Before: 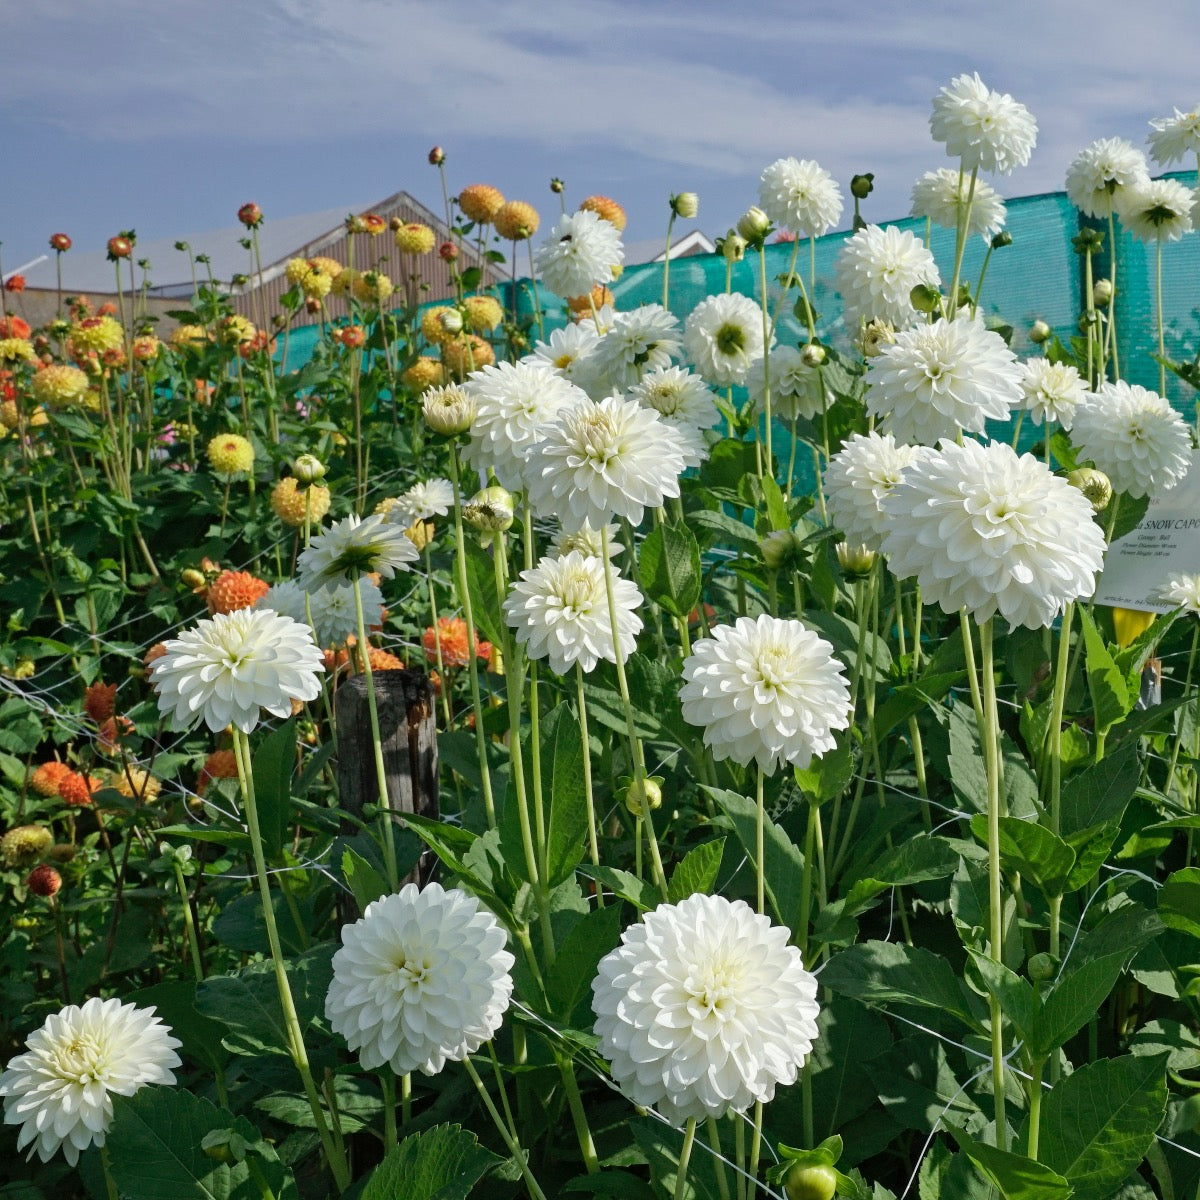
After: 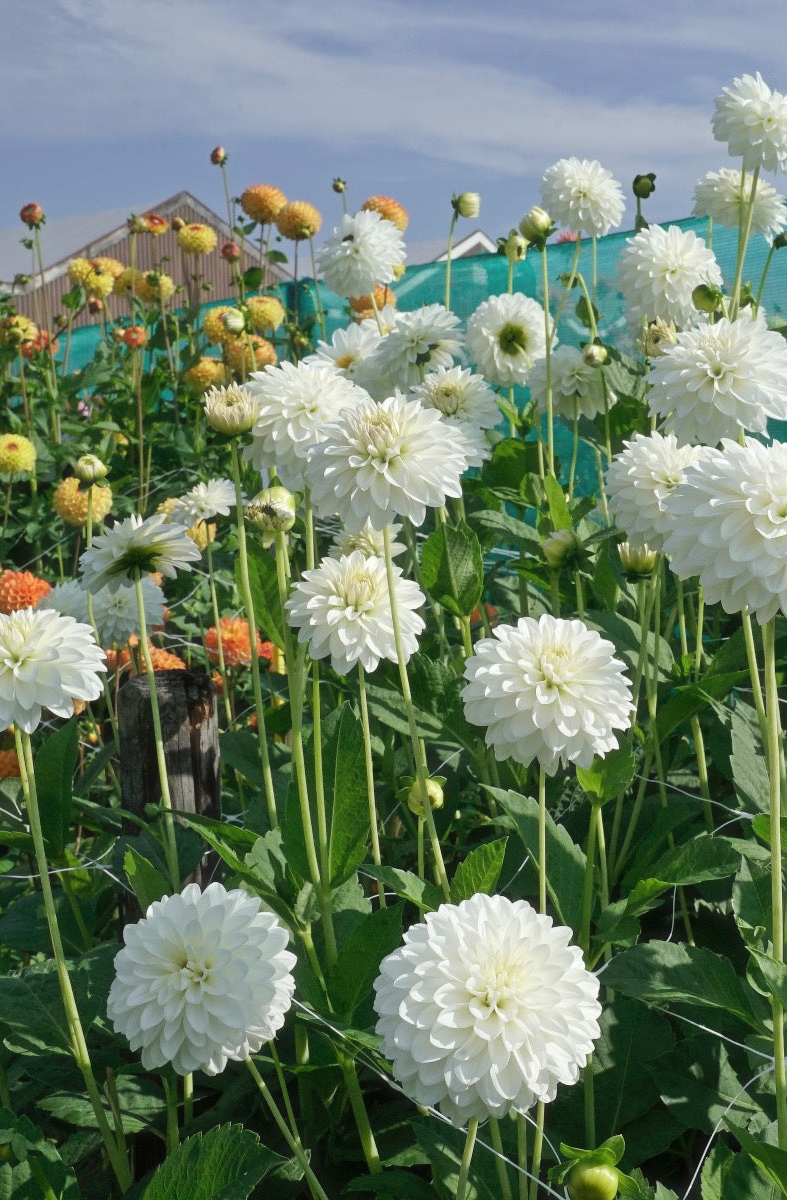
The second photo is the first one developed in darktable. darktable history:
crop and rotate: left 18.242%, right 16.119%
haze removal: strength -0.084, distance 0.364, compatibility mode true, adaptive false
